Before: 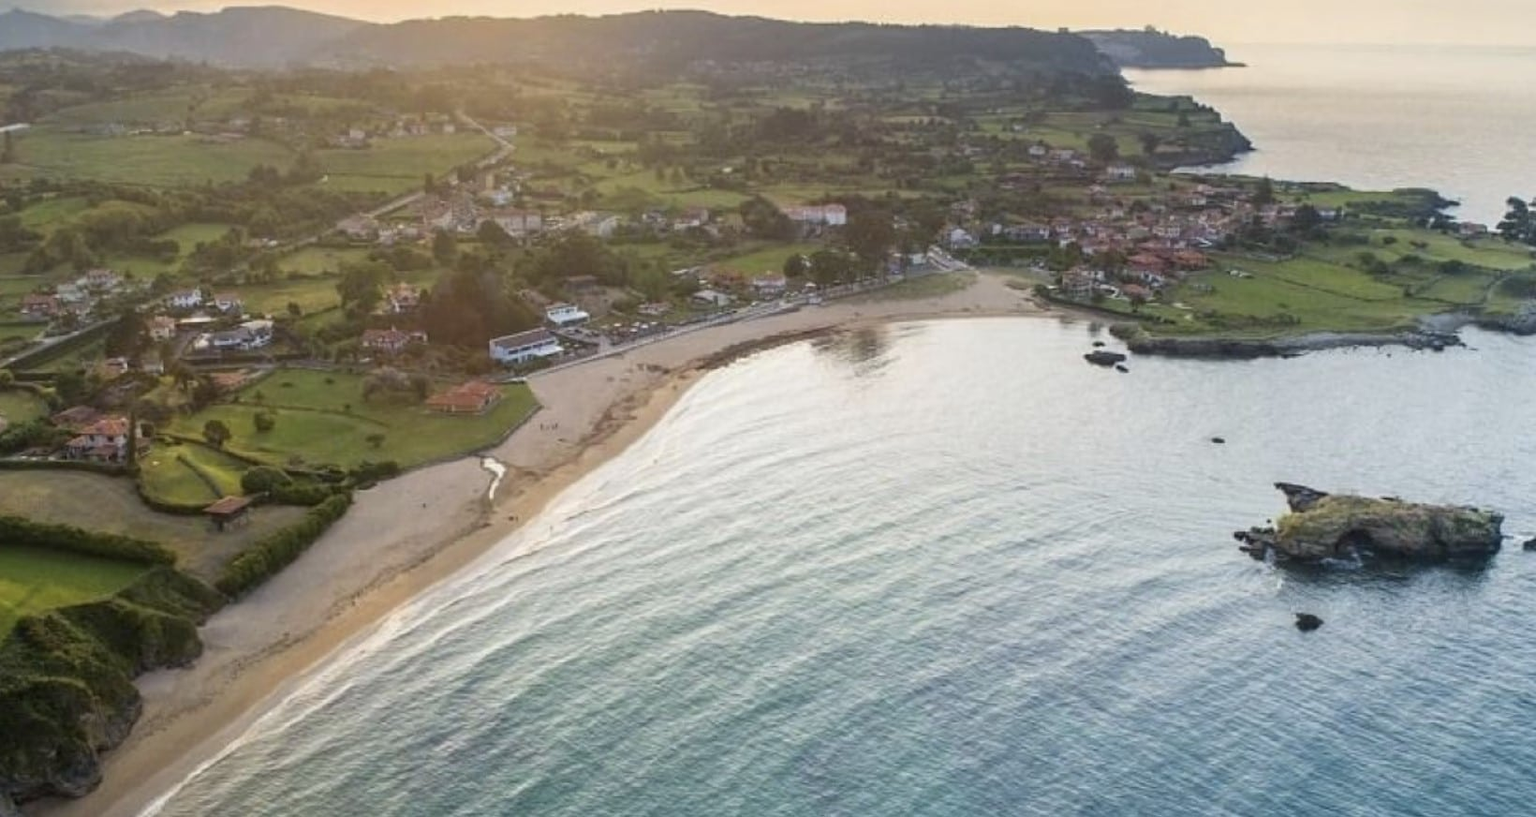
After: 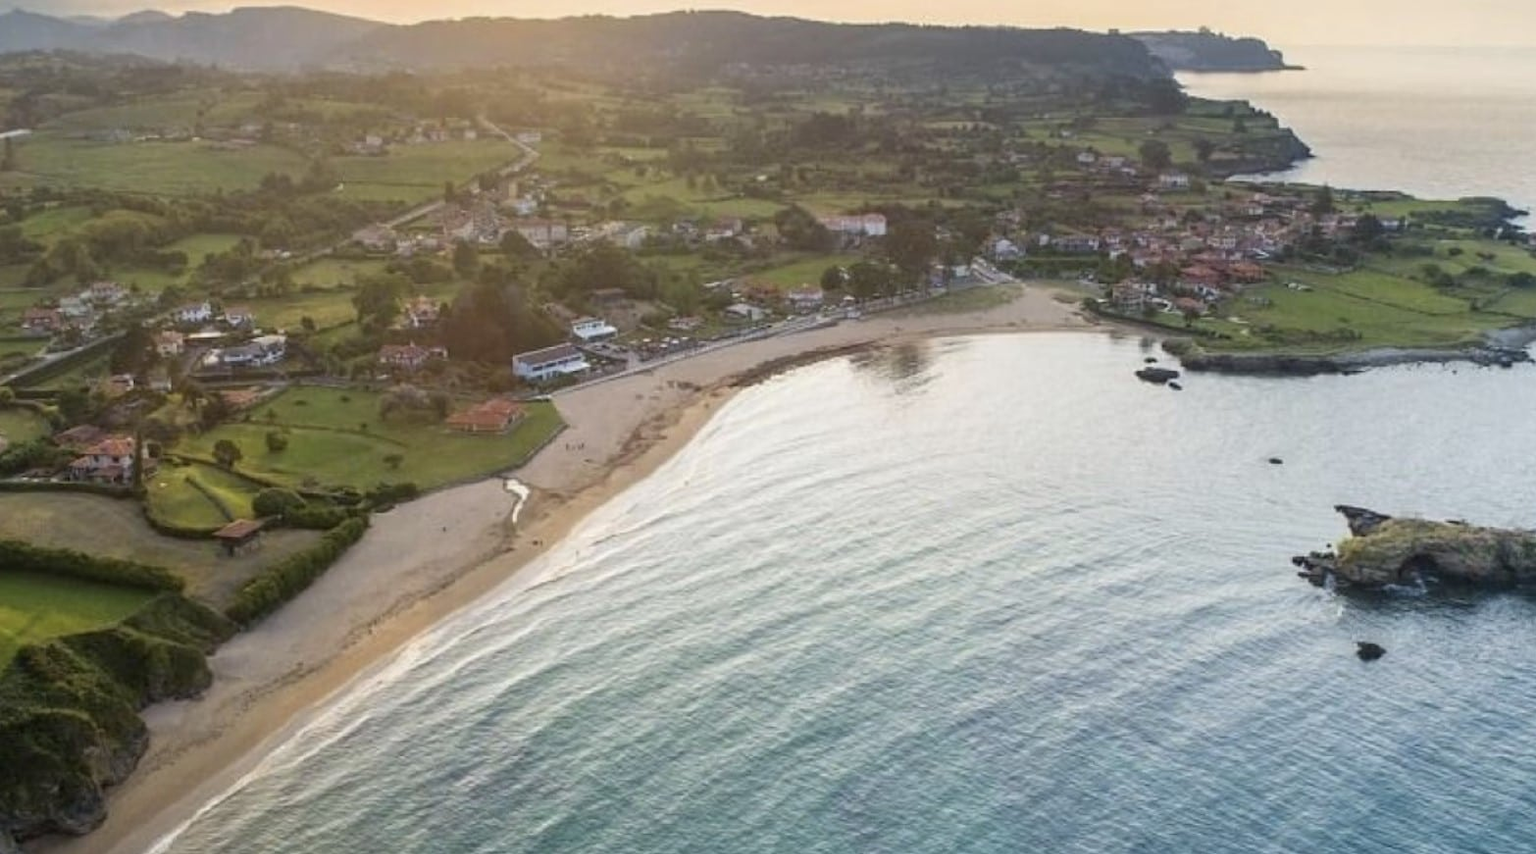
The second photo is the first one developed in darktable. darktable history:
crop: right 4.51%, bottom 0.049%
